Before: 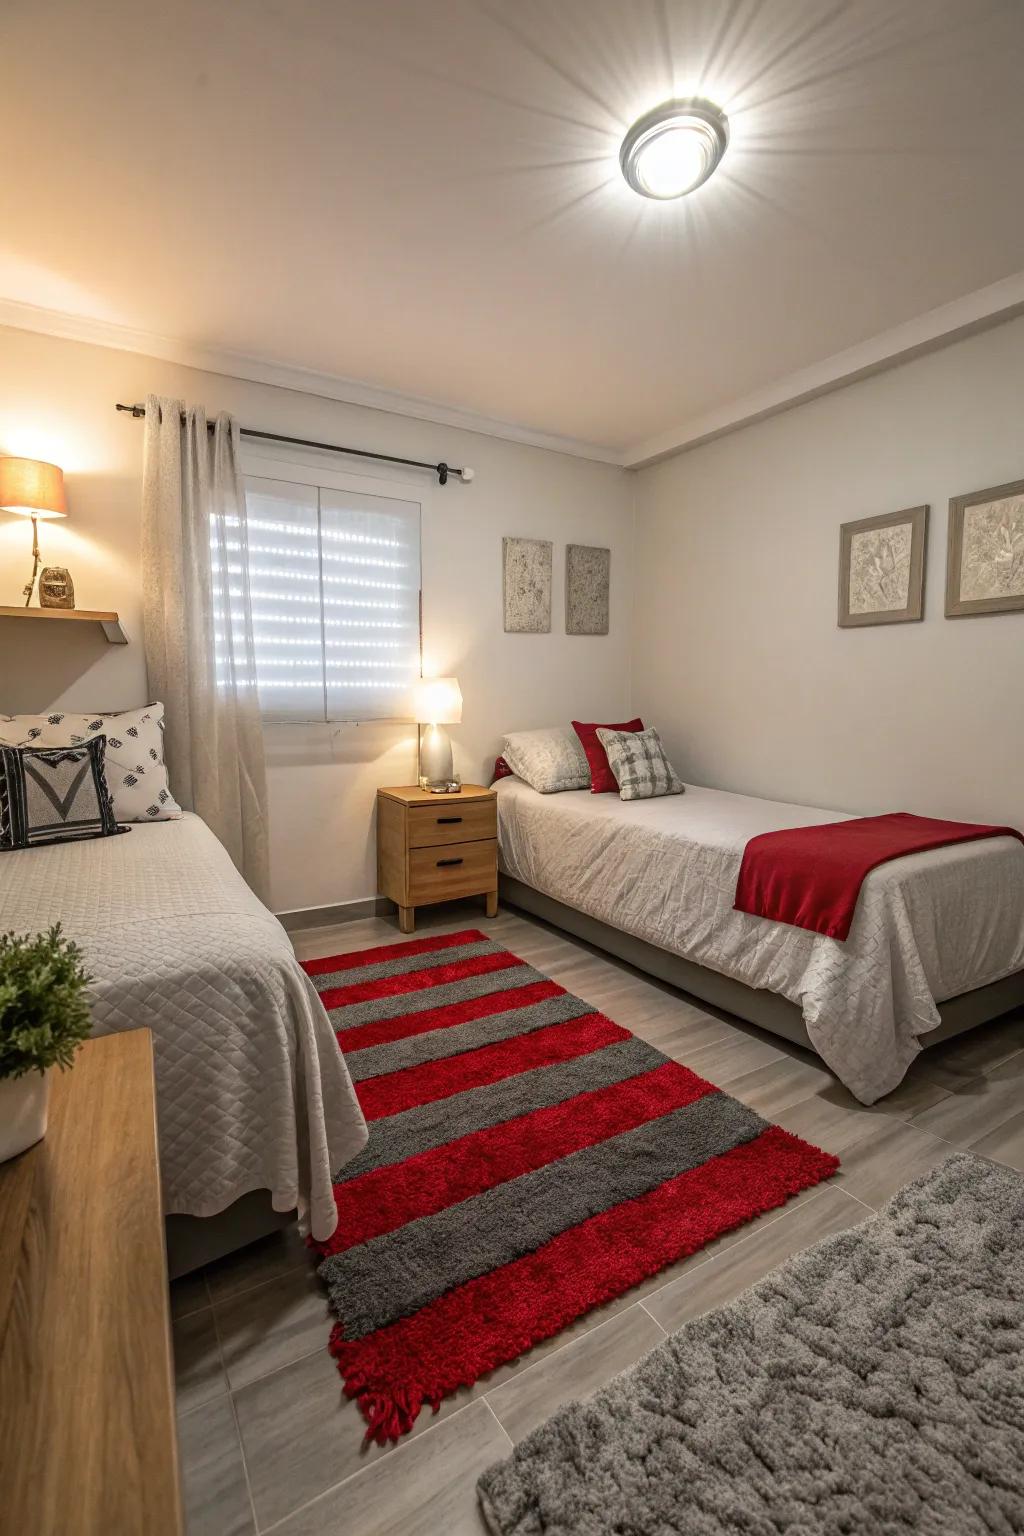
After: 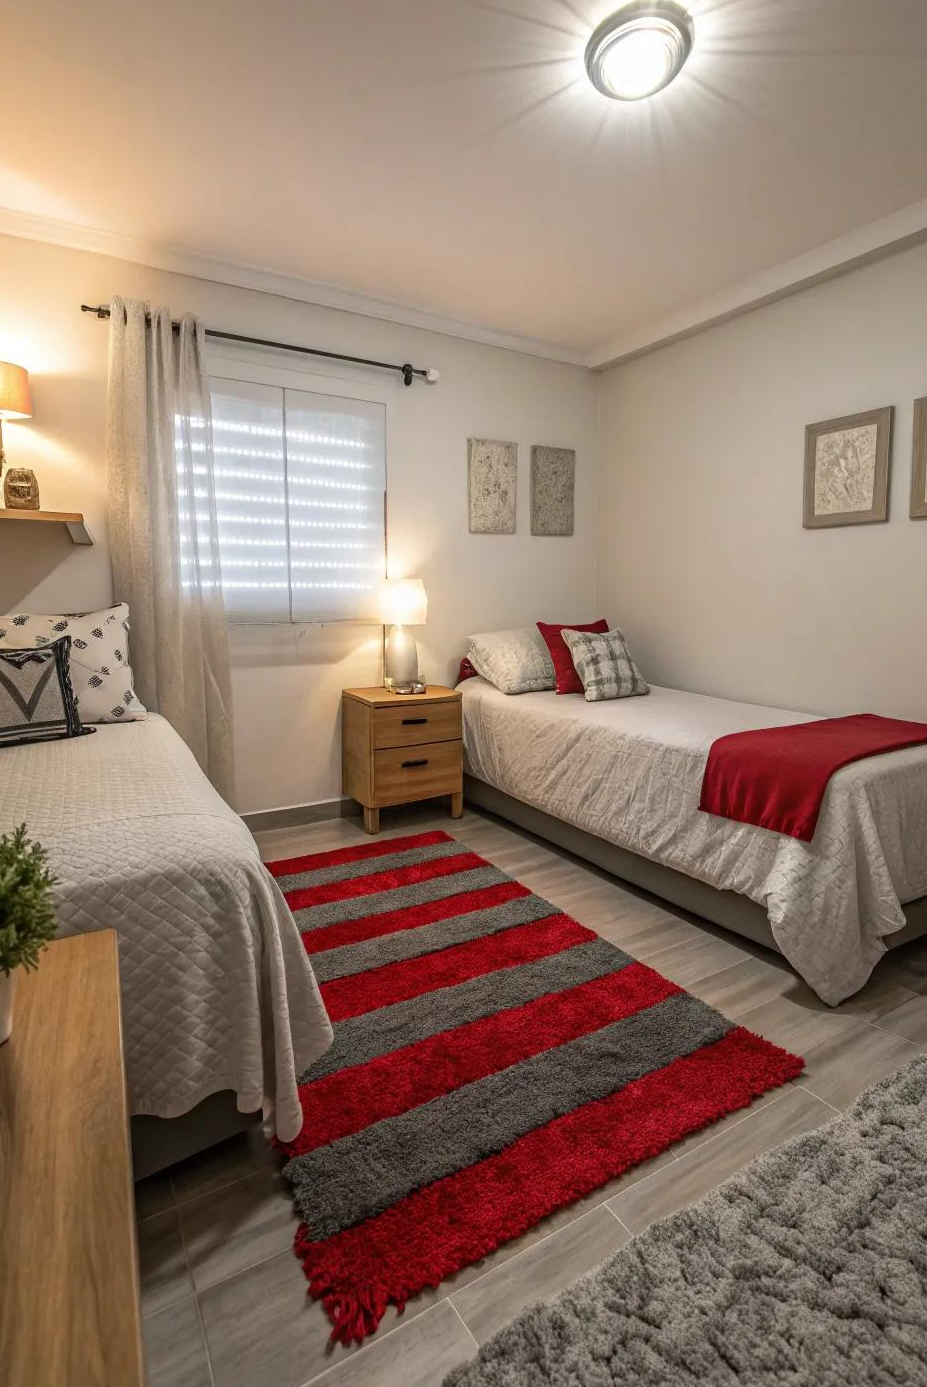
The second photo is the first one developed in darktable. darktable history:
crop: left 3.483%, top 6.5%, right 5.981%, bottom 3.199%
